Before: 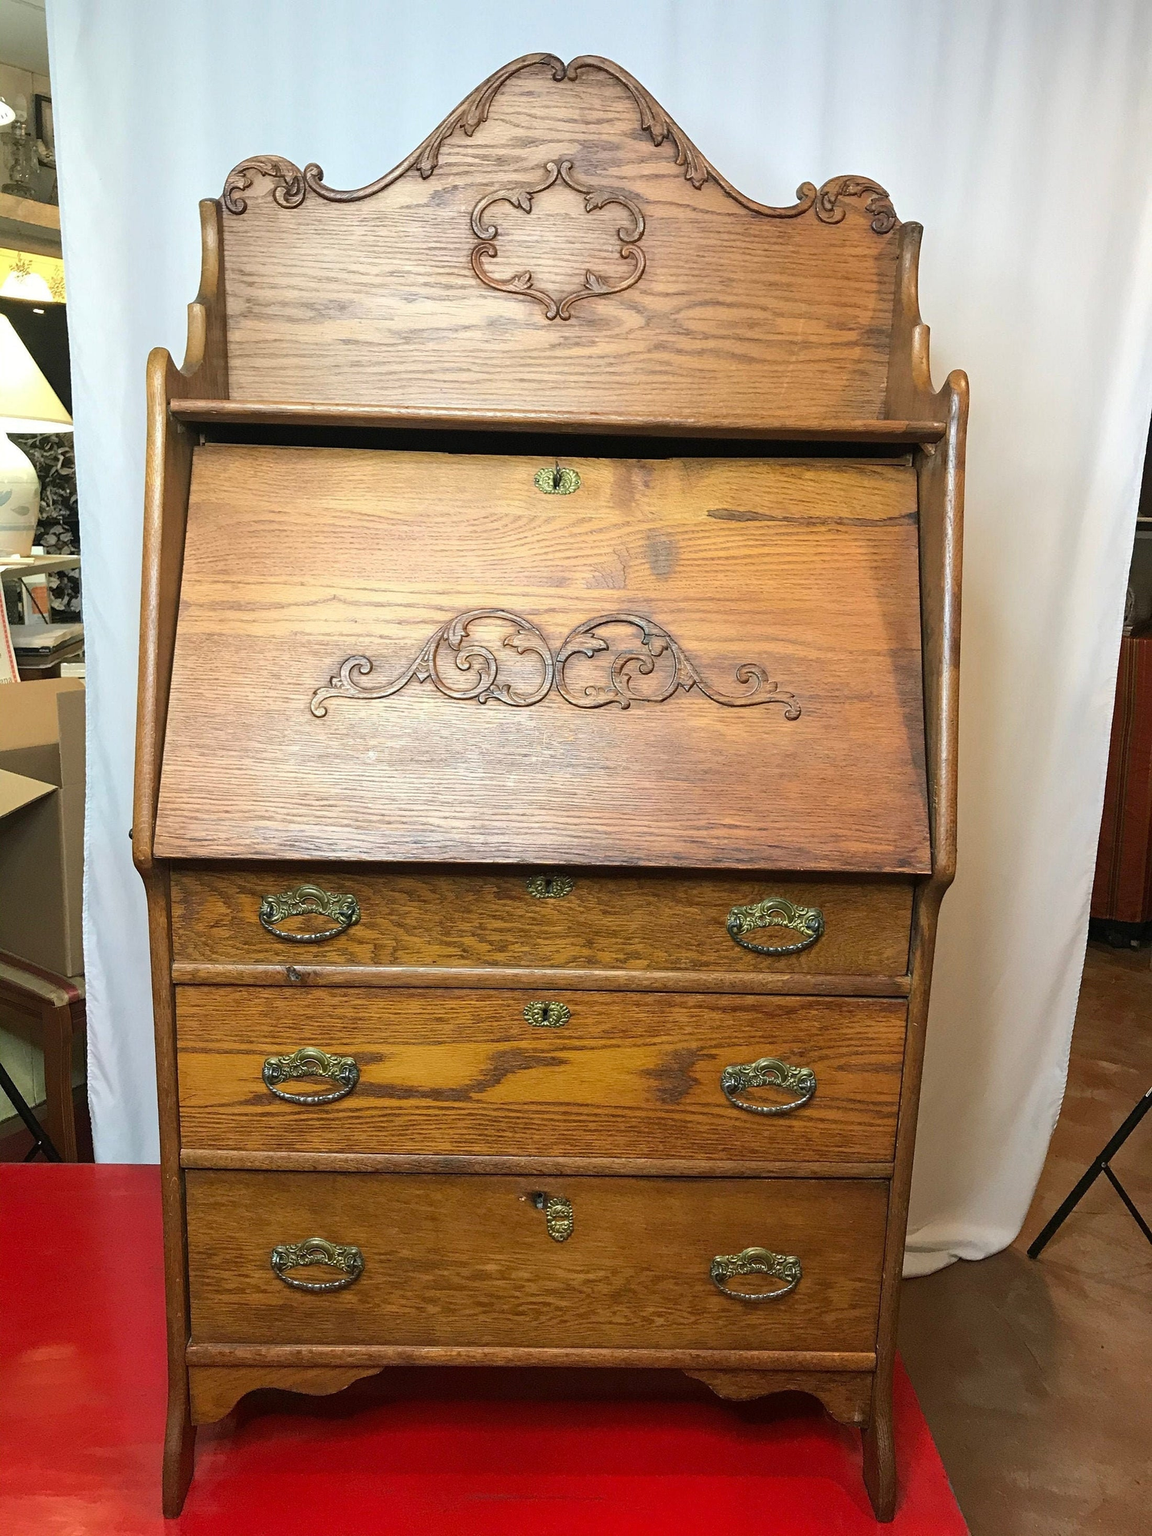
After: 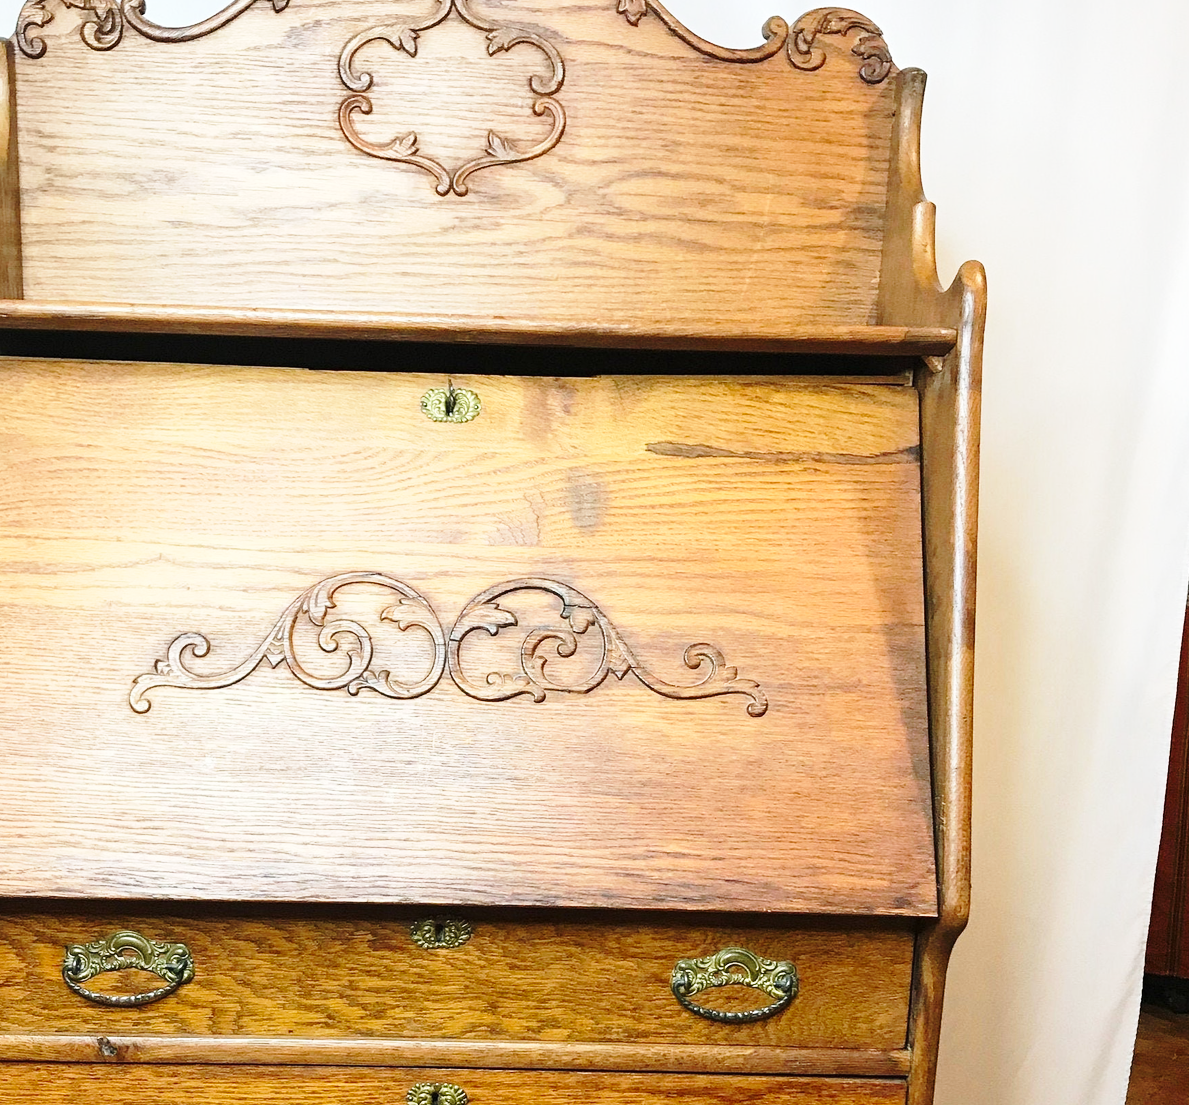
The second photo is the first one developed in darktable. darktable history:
base curve: curves: ch0 [(0, 0) (0.028, 0.03) (0.121, 0.232) (0.46, 0.748) (0.859, 0.968) (1, 1)], preserve colors none
crop: left 18.363%, top 11.094%, right 2.334%, bottom 33.647%
